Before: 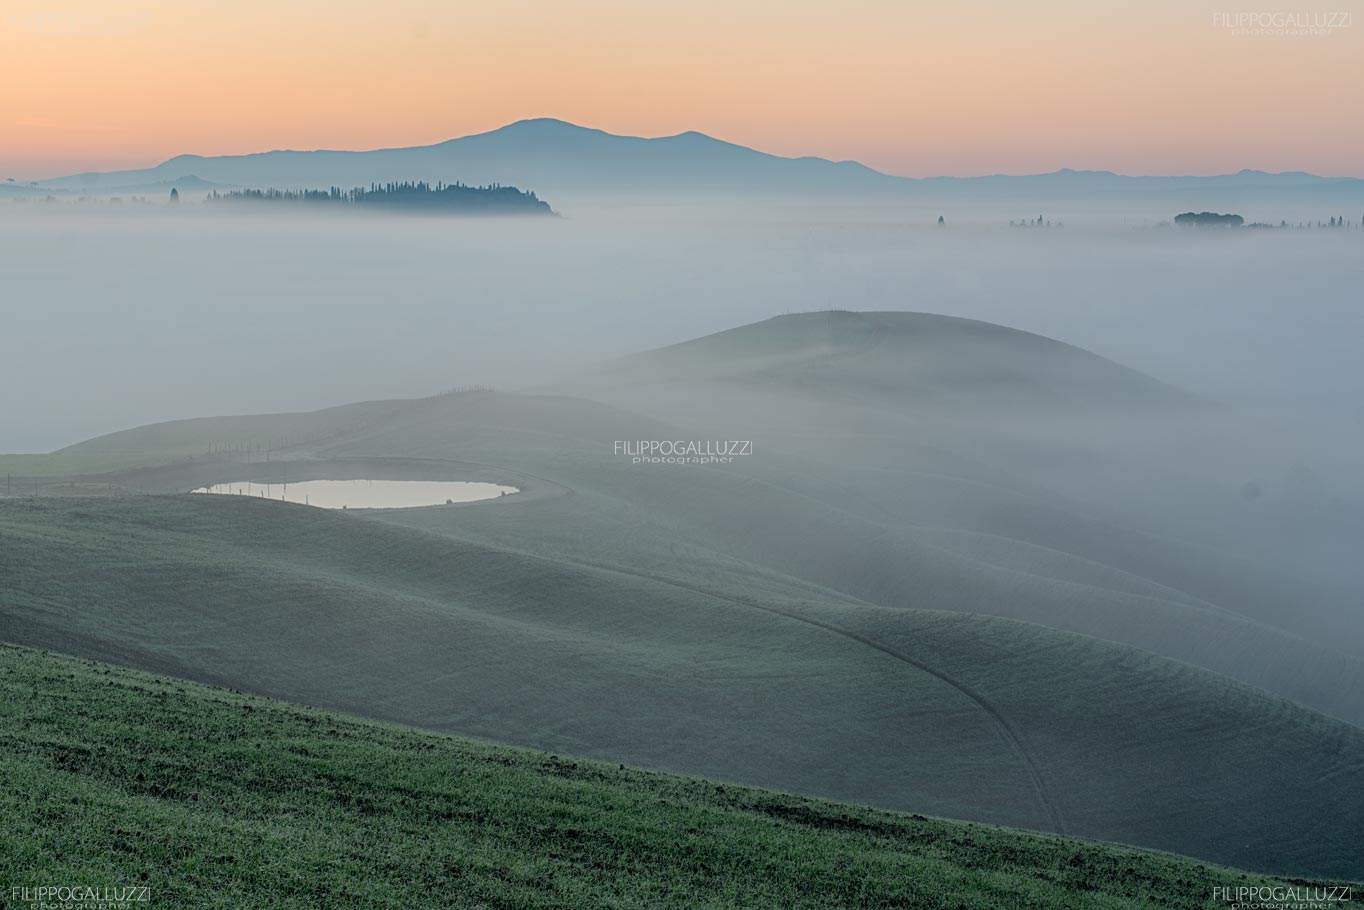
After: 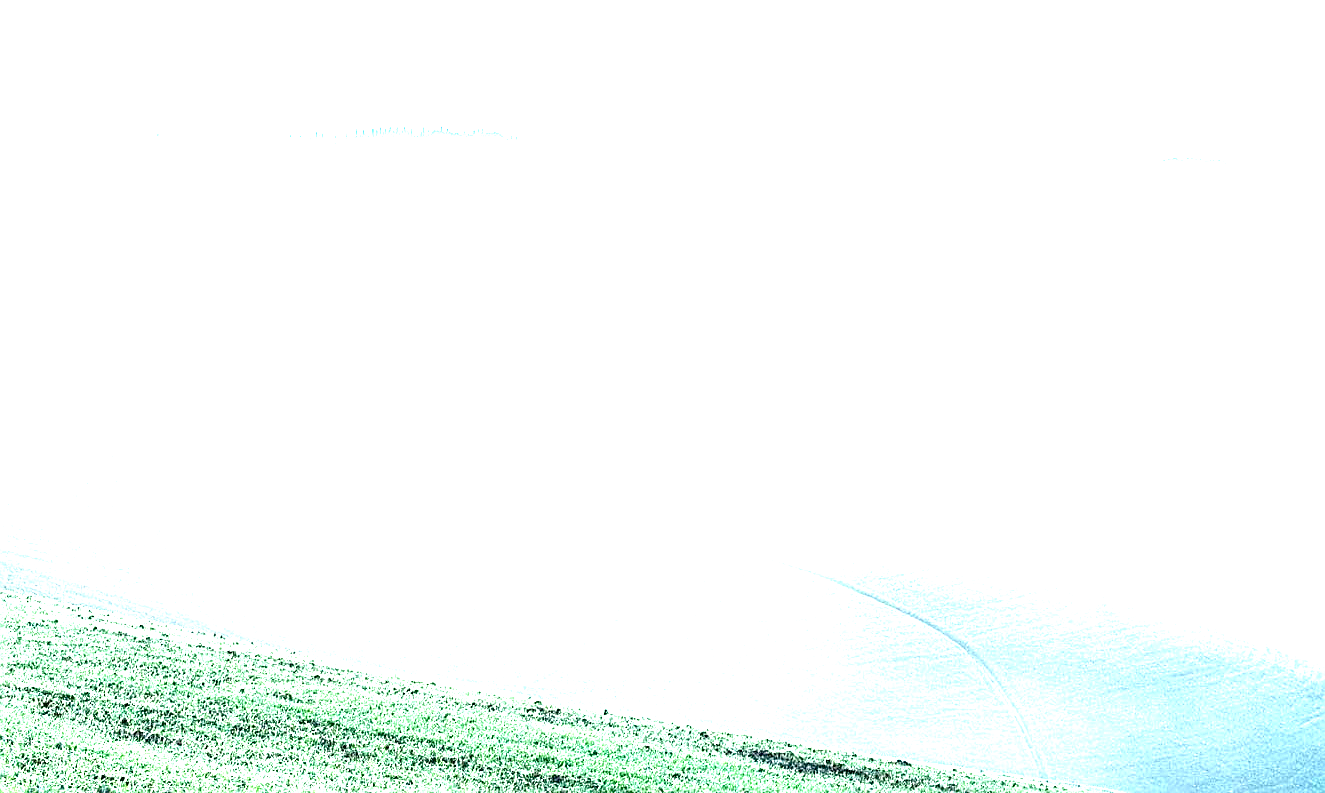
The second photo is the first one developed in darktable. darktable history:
crop: left 1.217%, top 6.14%, right 1.624%, bottom 6.717%
sharpen: on, module defaults
exposure: black level correction 0, exposure 4.022 EV, compensate exposure bias true, compensate highlight preservation false
color balance rgb: shadows lift › chroma 1.021%, shadows lift › hue 242.27°, perceptual saturation grading › global saturation 0.061%, perceptual brilliance grading › global brilliance 10.559%, perceptual brilliance grading › shadows 15.633%
